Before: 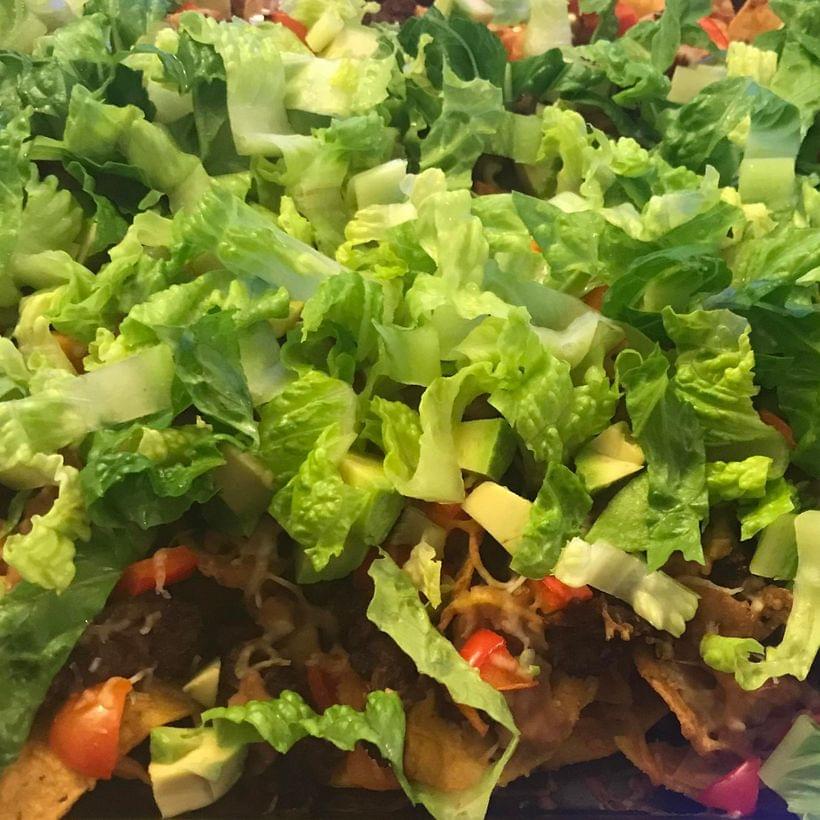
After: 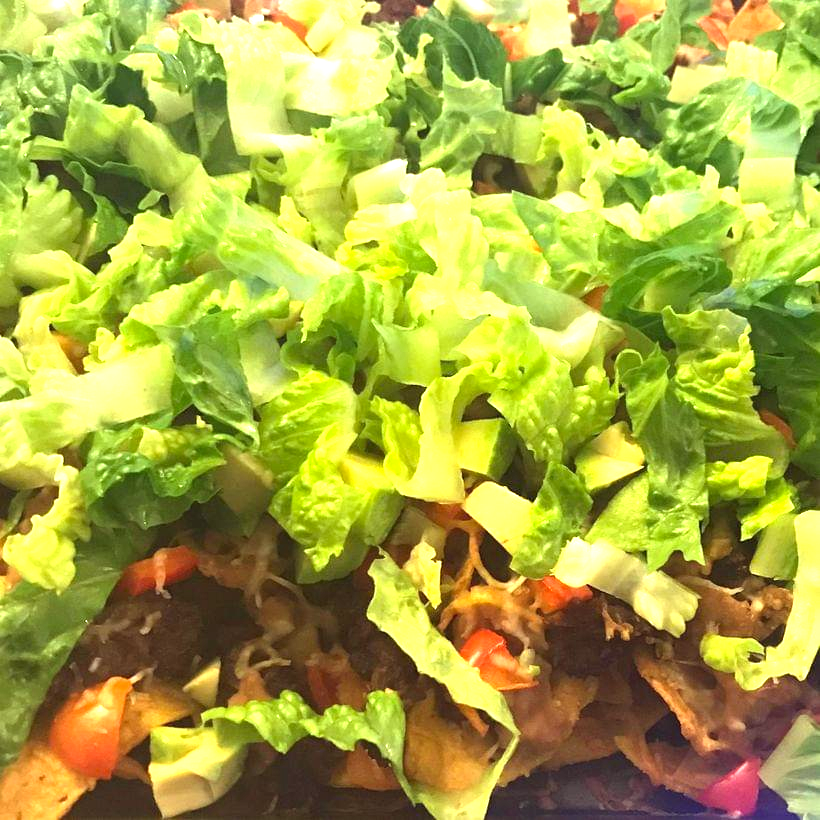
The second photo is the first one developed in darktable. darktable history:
color correction: highlights a* -0.863, highlights b* 4.46, shadows a* 3.68
shadows and highlights: shadows -9.43, white point adjustment 1.65, highlights 8.86
exposure: black level correction 0, exposure 1.102 EV, compensate highlight preservation false
